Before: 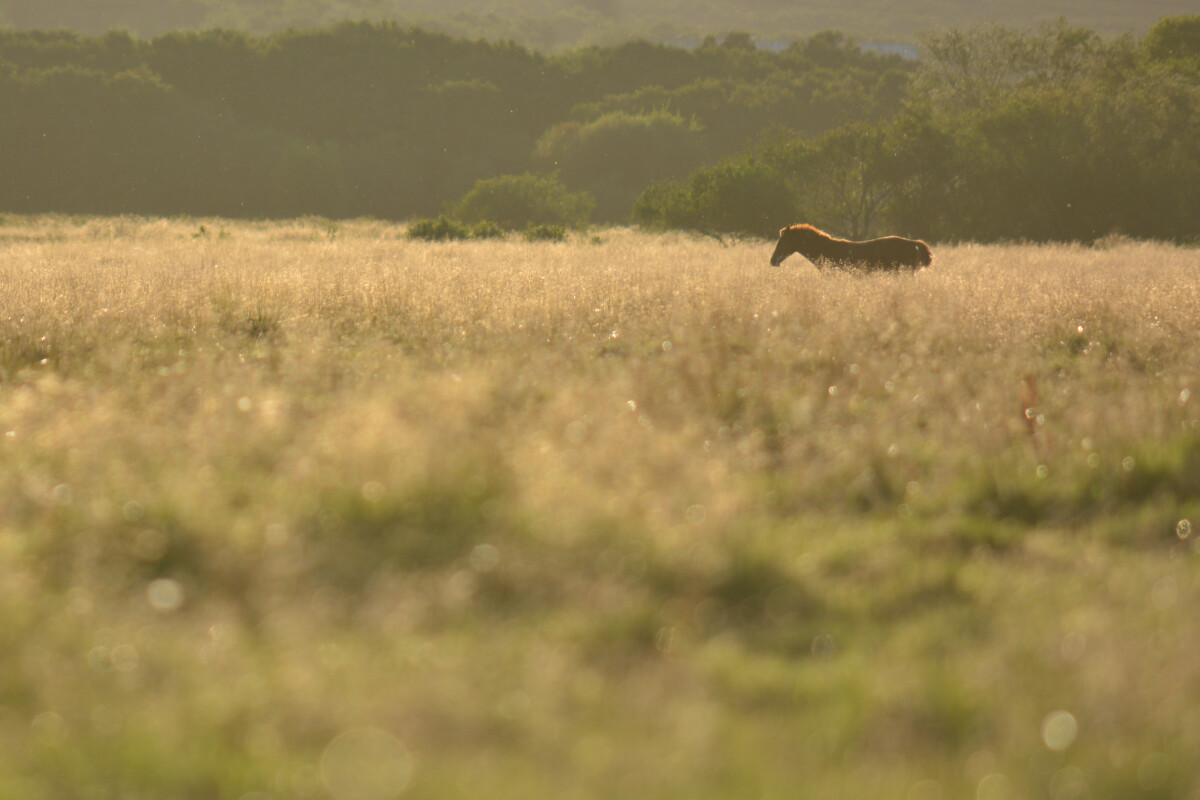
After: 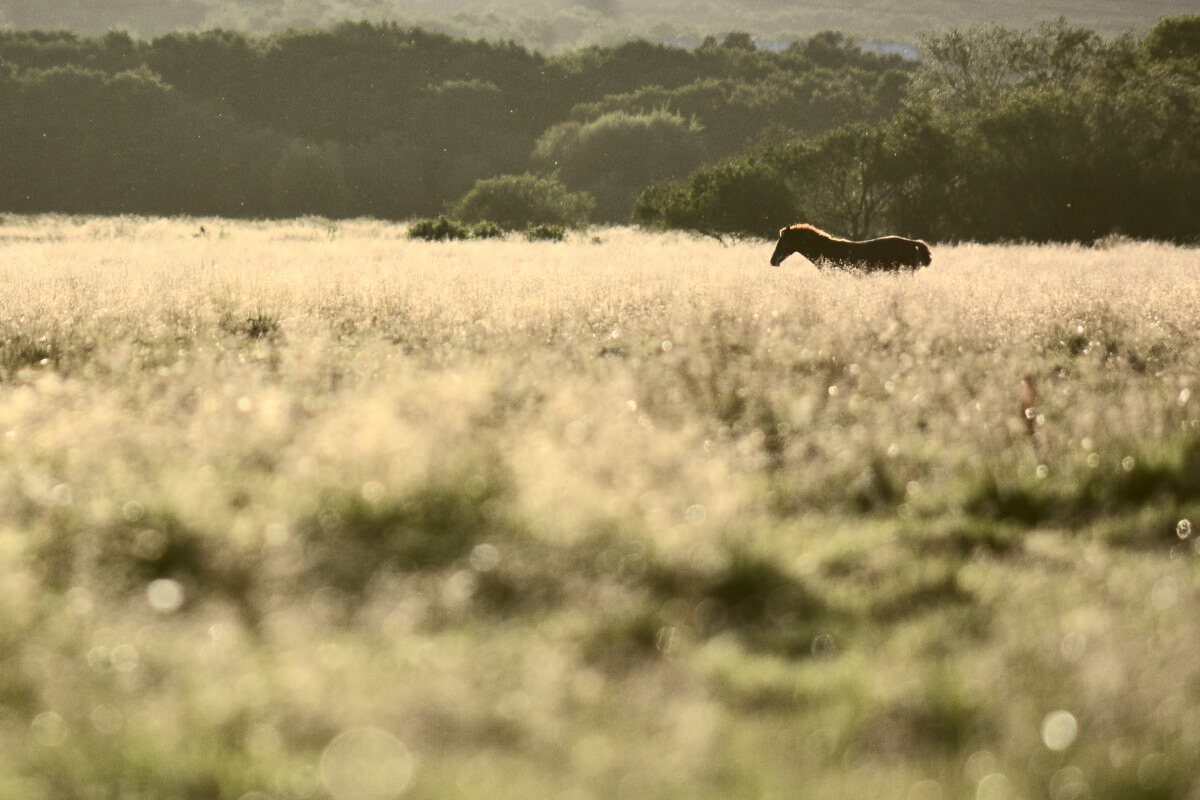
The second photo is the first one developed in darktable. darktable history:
contrast brightness saturation: contrast 0.5, saturation -0.1
white balance: red 0.967, blue 1.049
